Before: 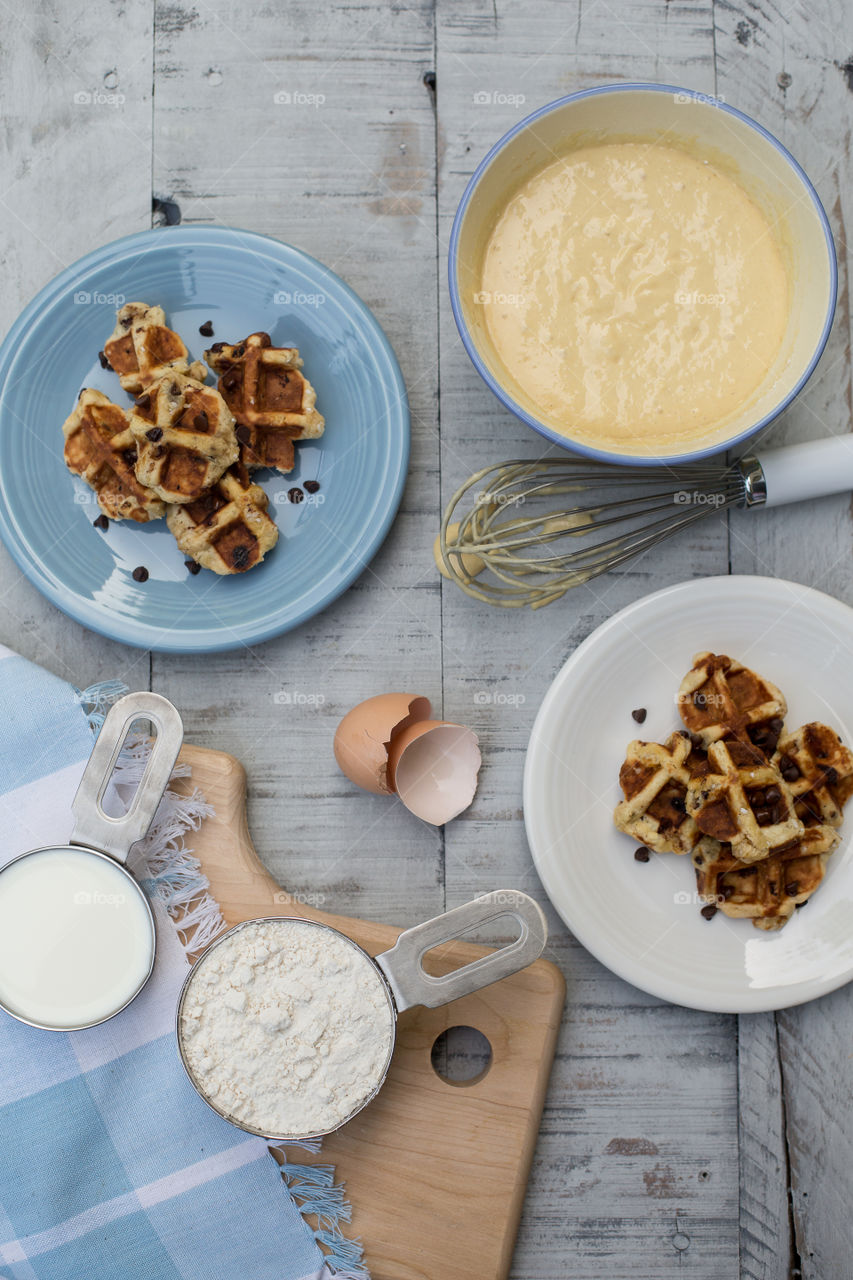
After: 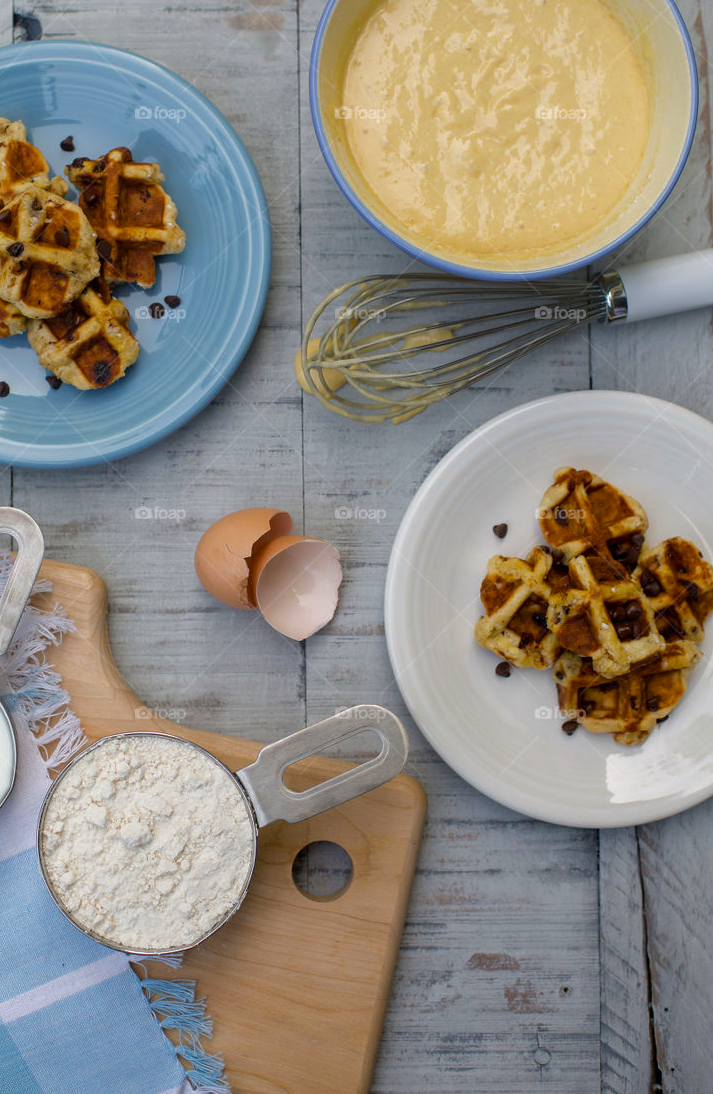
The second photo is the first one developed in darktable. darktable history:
tone equalizer: -8 EV 0 EV, -7 EV 0.001 EV, -6 EV -0.003 EV, -5 EV -0.005 EV, -4 EV -0.083 EV, -3 EV -0.205 EV, -2 EV -0.274 EV, -1 EV 0.085 EV, +0 EV 0.304 EV, edges refinement/feathering 500, mask exposure compensation -1.57 EV, preserve details no
crop: left 16.325%, top 14.483%
color balance rgb: shadows lift › chroma 1.008%, shadows lift › hue 241.82°, highlights gain › chroma 0.195%, highlights gain › hue 332.43°, perceptual saturation grading › global saturation 25.163%, global vibrance 20%
